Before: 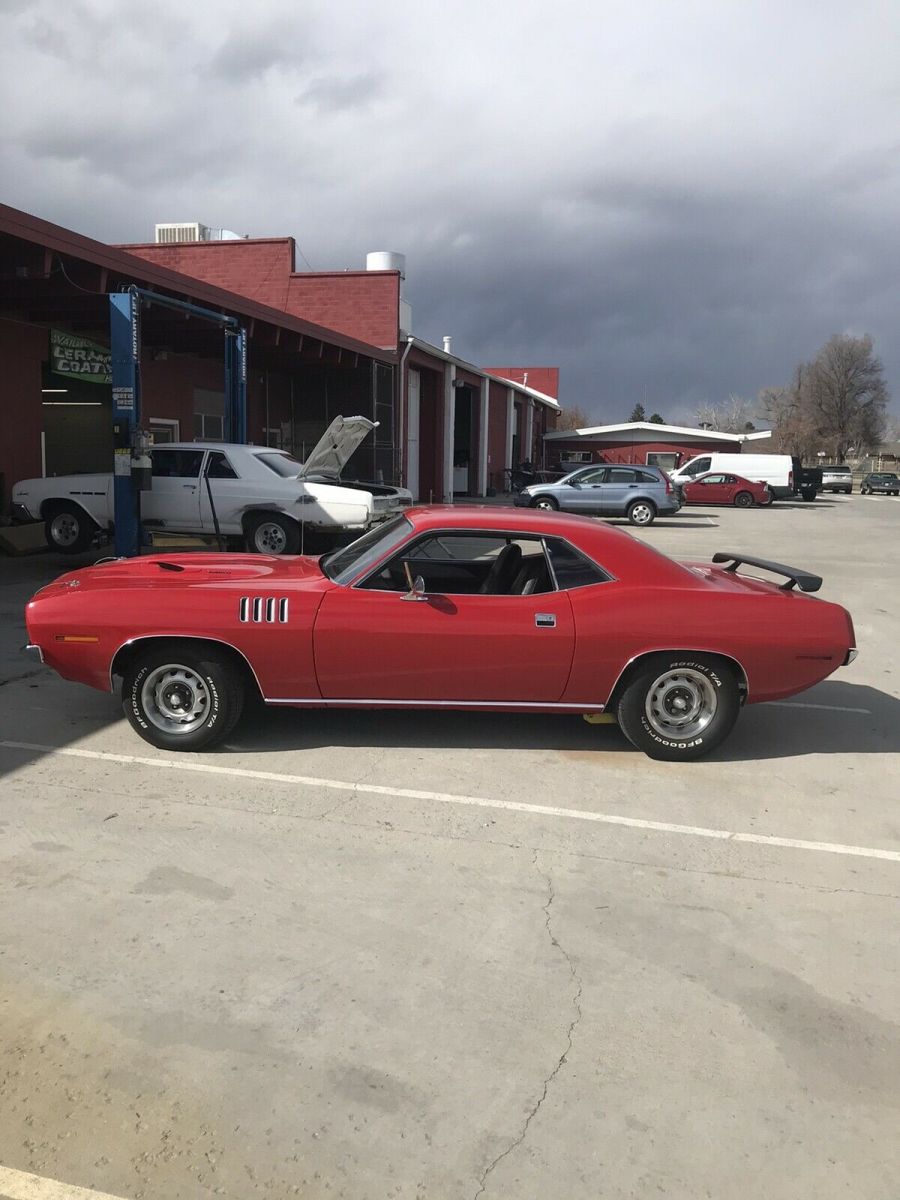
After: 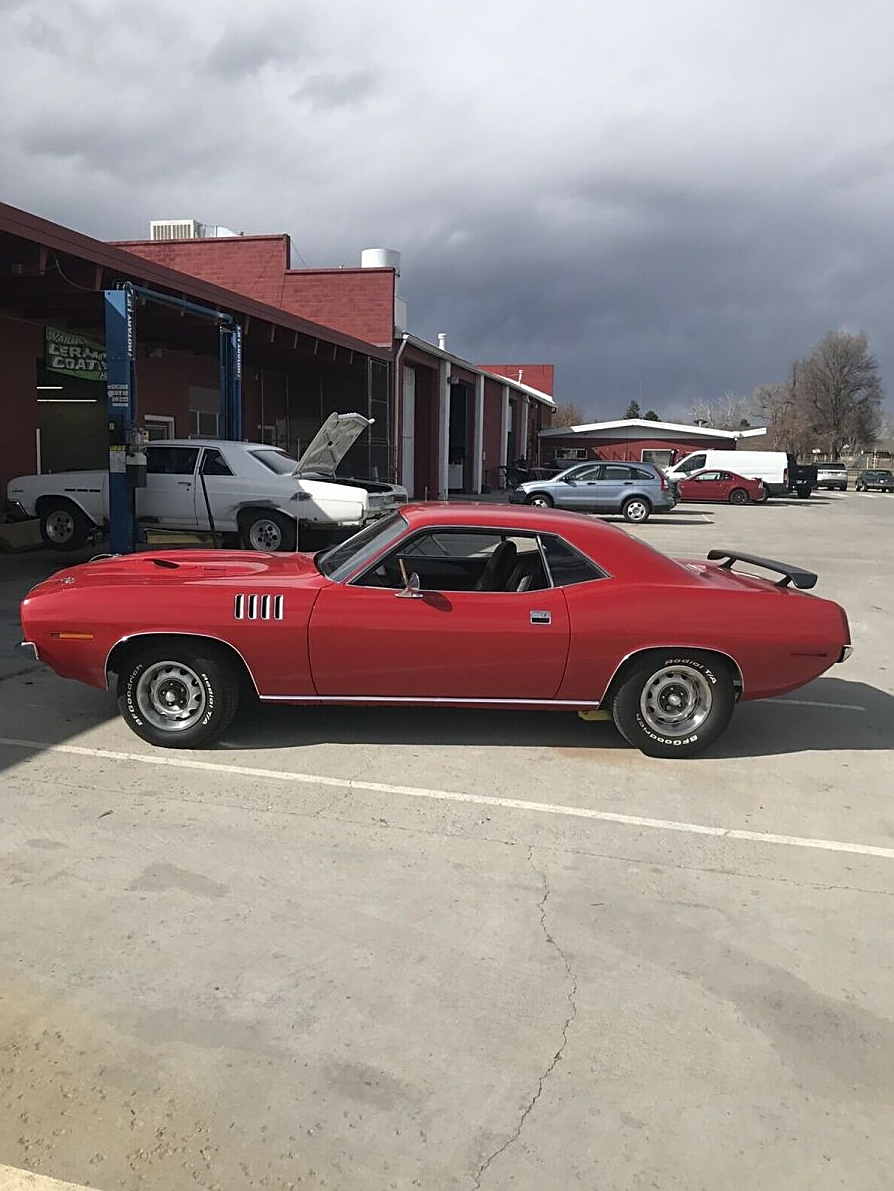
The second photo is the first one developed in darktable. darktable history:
sharpen: on, module defaults
crop and rotate: left 0.613%, top 0.321%, bottom 0.409%
